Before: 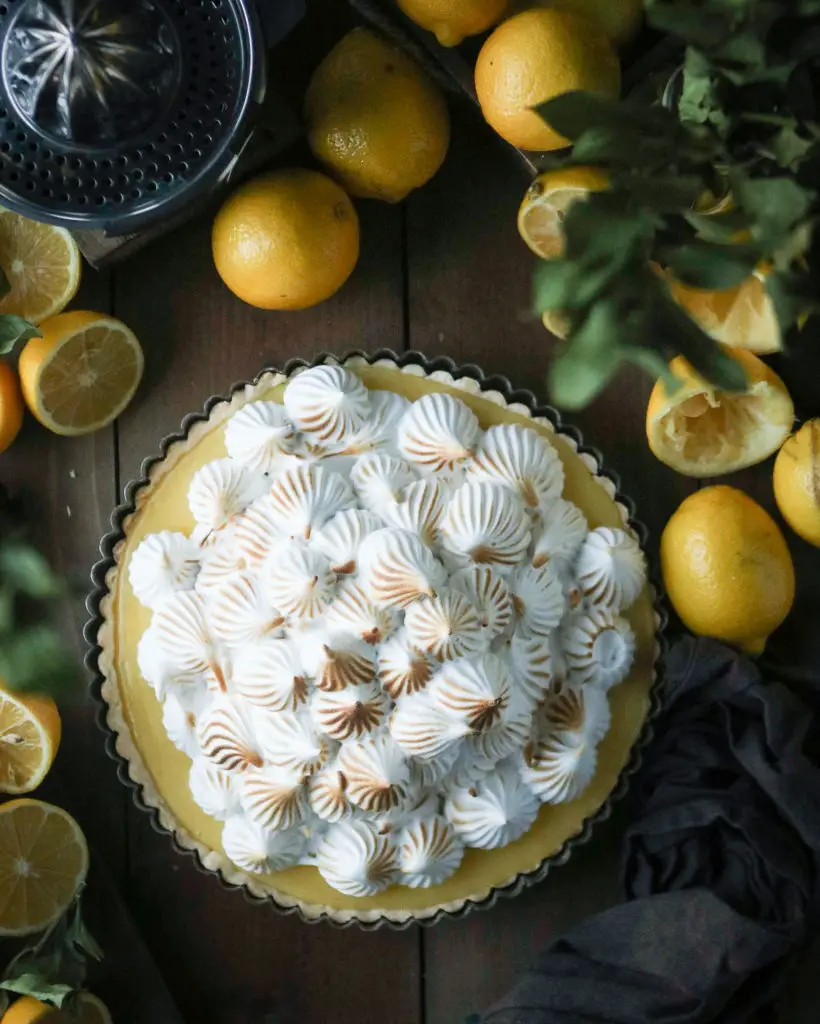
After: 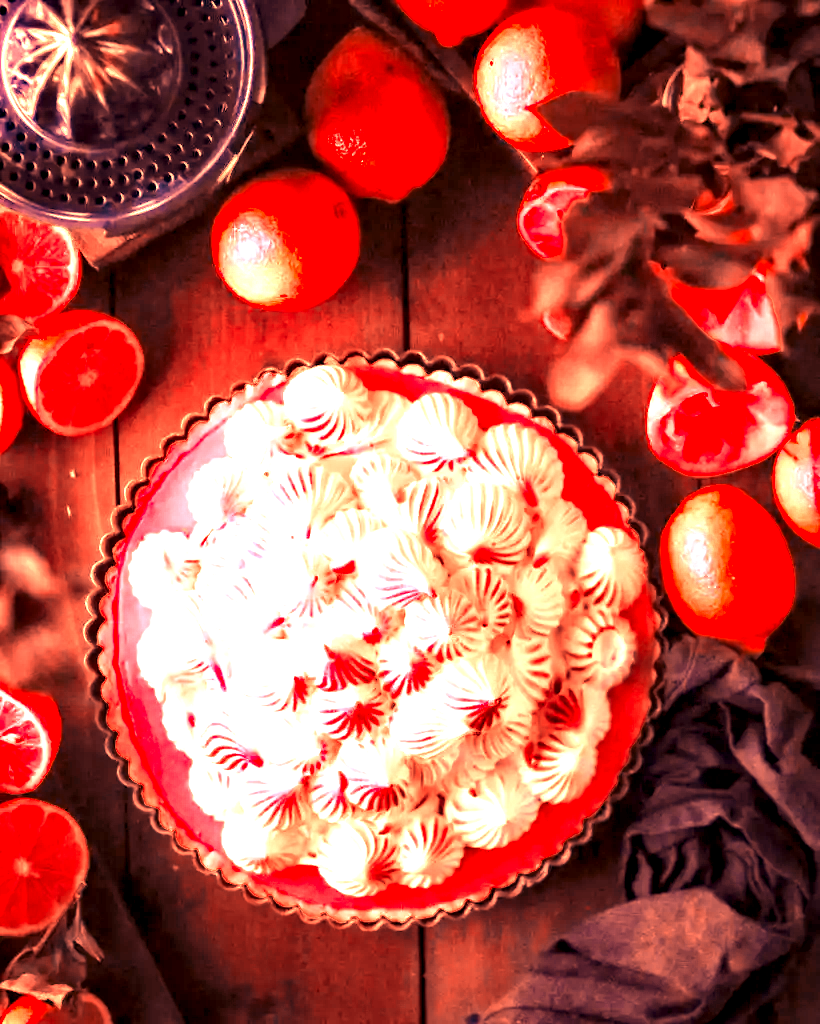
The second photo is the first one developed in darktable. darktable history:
color zones: curves: ch0 [(0, 0.5) (0.125, 0.4) (0.25, 0.5) (0.375, 0.4) (0.5, 0.4) (0.625, 0.6) (0.75, 0.6) (0.875, 0.5)]; ch1 [(0, 0.4) (0.125, 0.5) (0.25, 0.4) (0.375, 0.4) (0.5, 0.4) (0.625, 0.4) (0.75, 0.5) (0.875, 0.4)]; ch2 [(0, 0.6) (0.125, 0.5) (0.25, 0.5) (0.375, 0.6) (0.5, 0.6) (0.625, 0.5) (0.75, 0.5) (0.875, 0.5)]
contrast equalizer: y [[0.545, 0.572, 0.59, 0.59, 0.571, 0.545], [0.5 ×6], [0.5 ×6], [0 ×6], [0 ×6]]
white balance: red 4.26, blue 1.802
